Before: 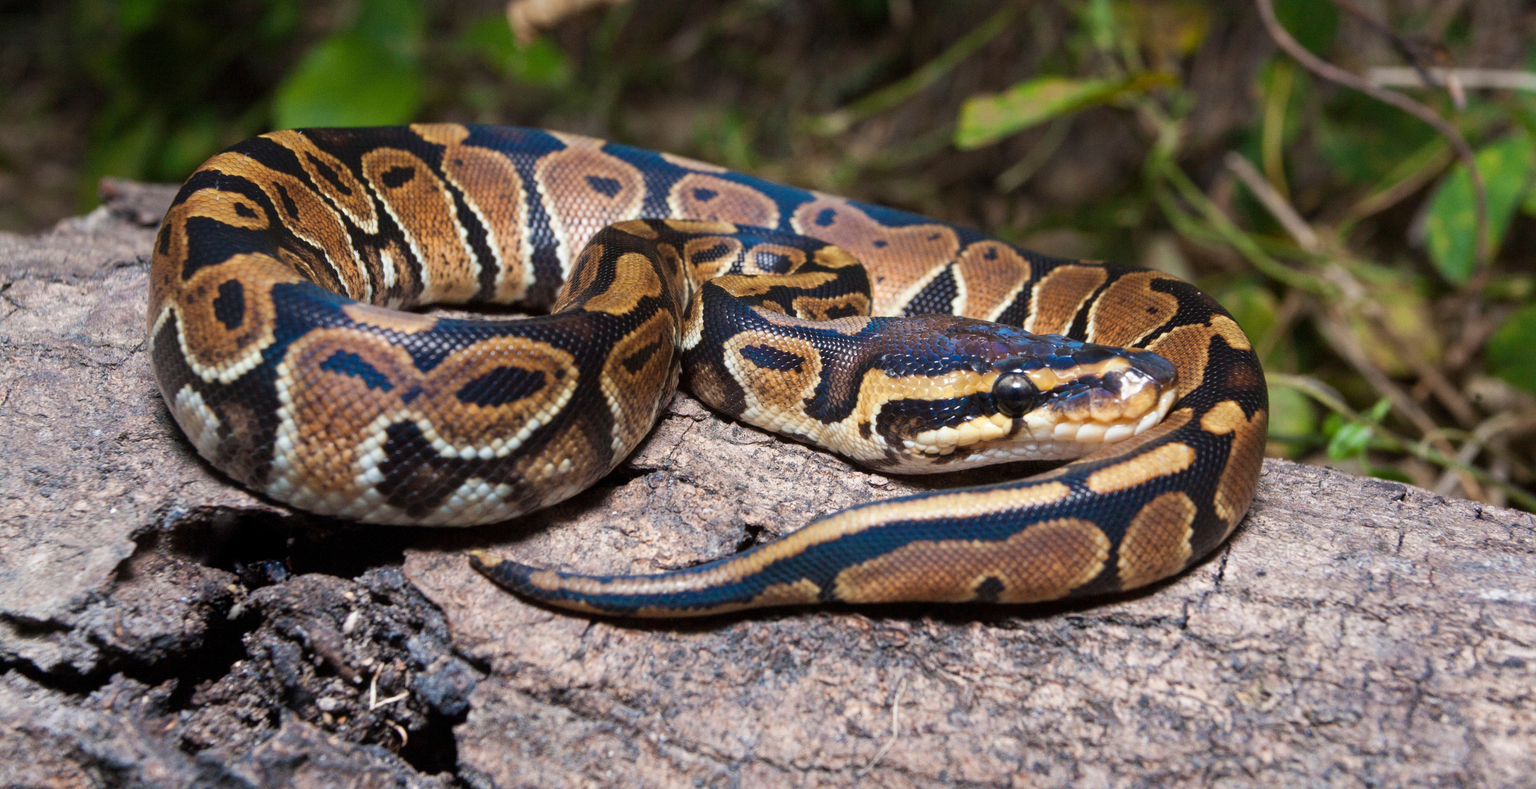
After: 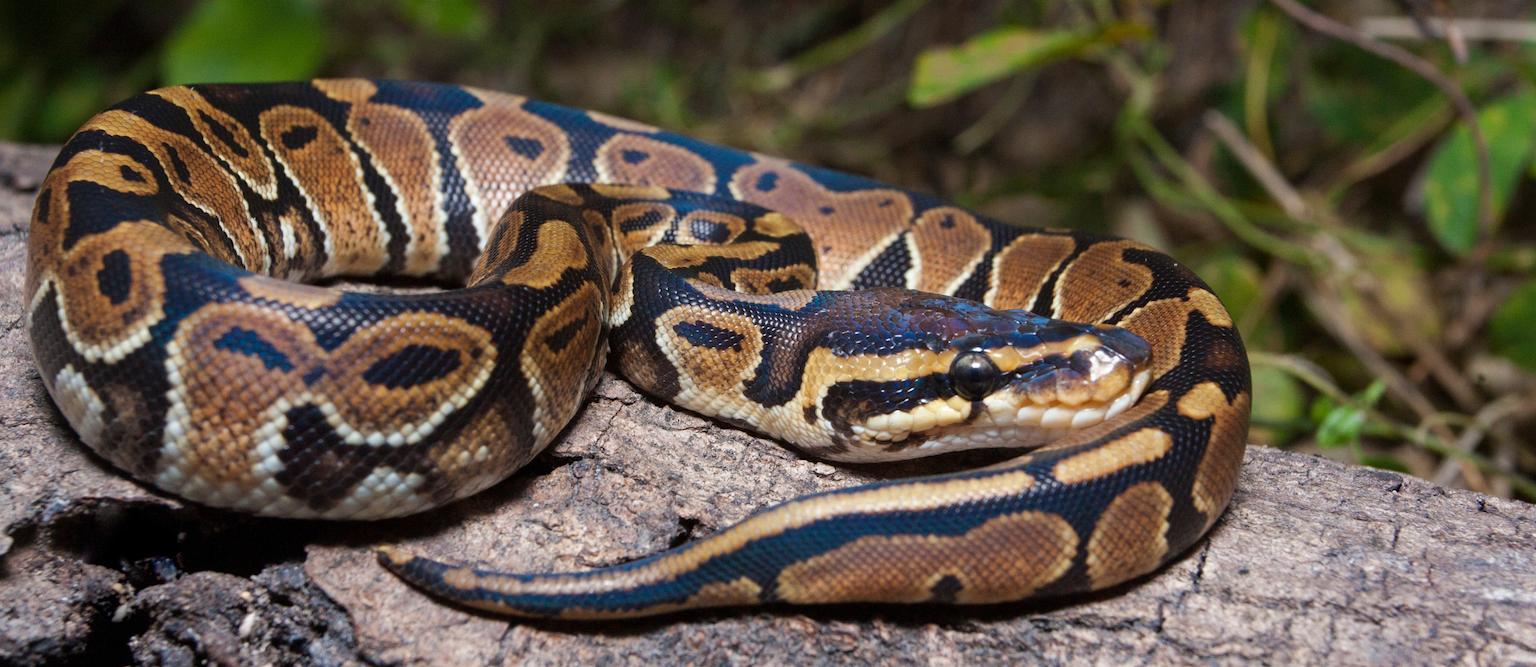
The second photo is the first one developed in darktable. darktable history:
crop: left 8.155%, top 6.611%, bottom 15.385%
base curve: curves: ch0 [(0, 0) (0.74, 0.67) (1, 1)]
